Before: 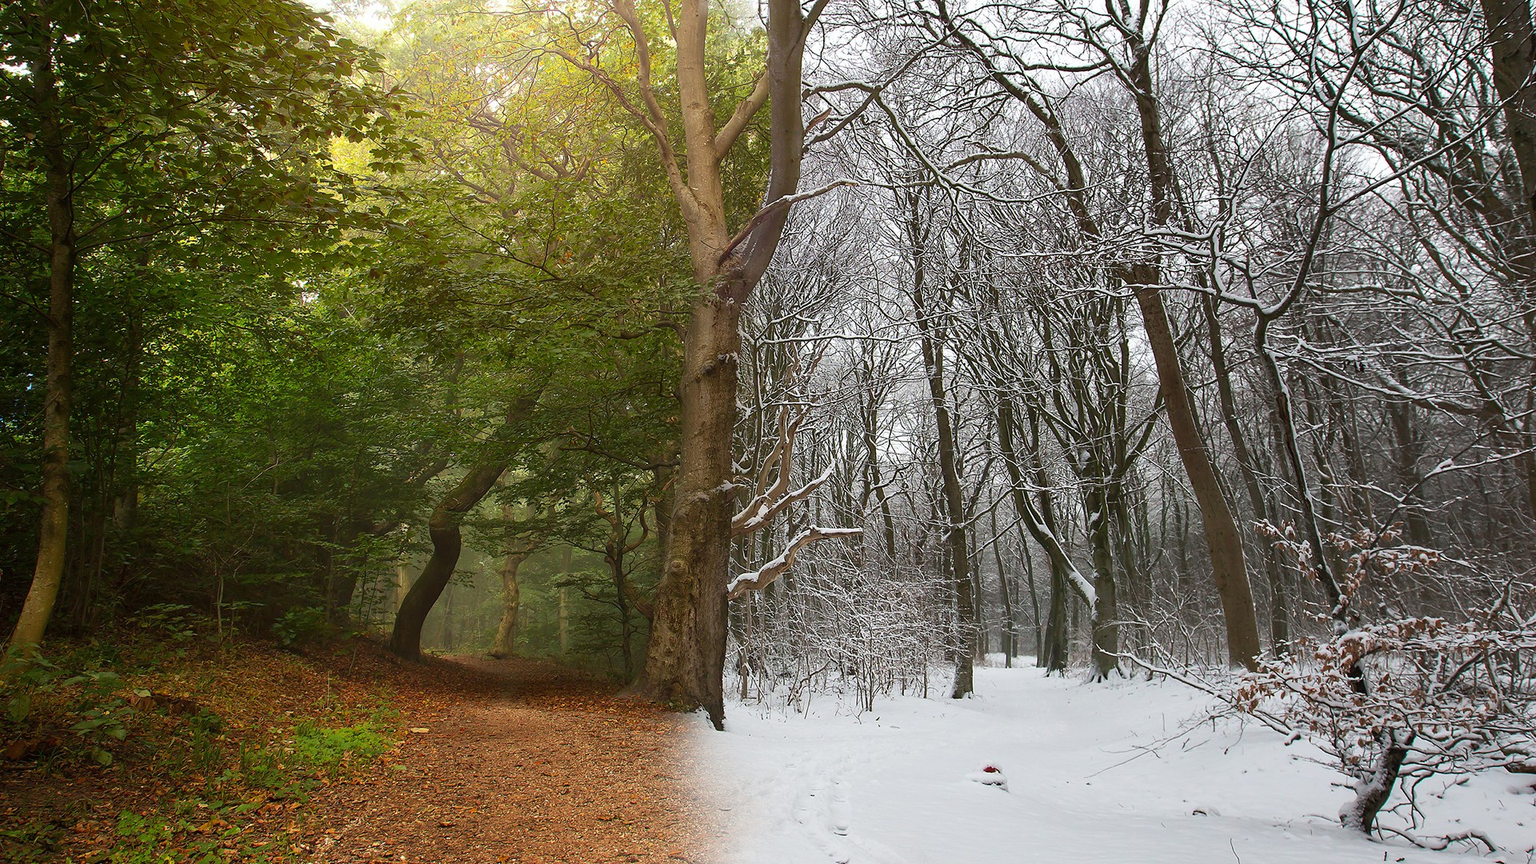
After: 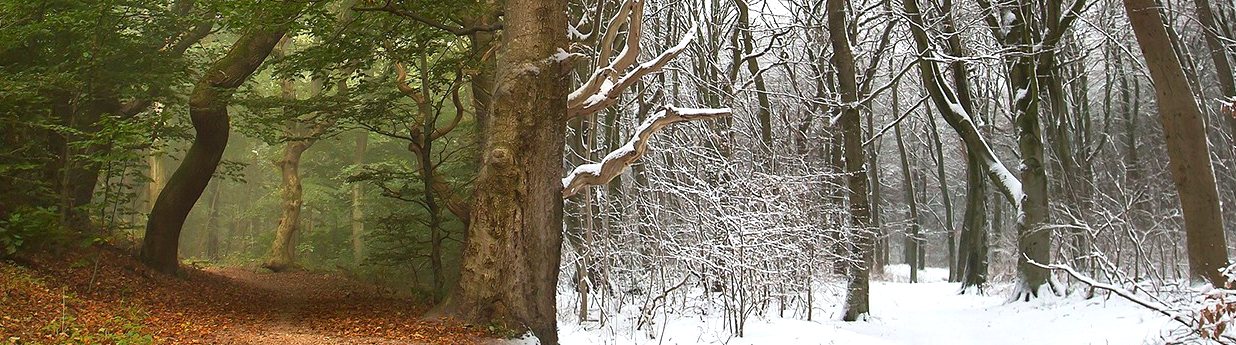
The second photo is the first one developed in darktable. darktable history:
exposure: exposure 0.636 EV, compensate highlight preservation false
crop: left 18.091%, top 51.13%, right 17.525%, bottom 16.85%
